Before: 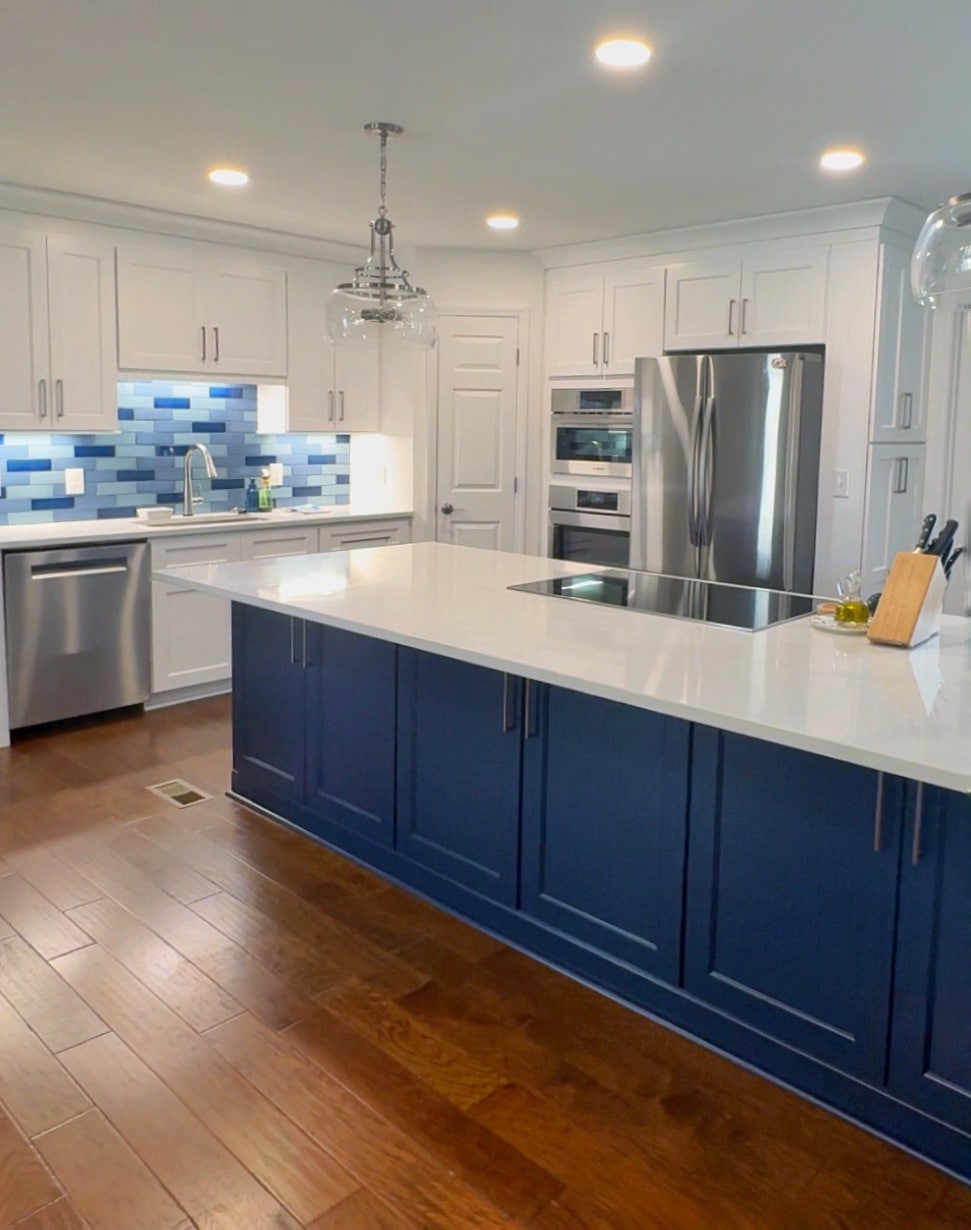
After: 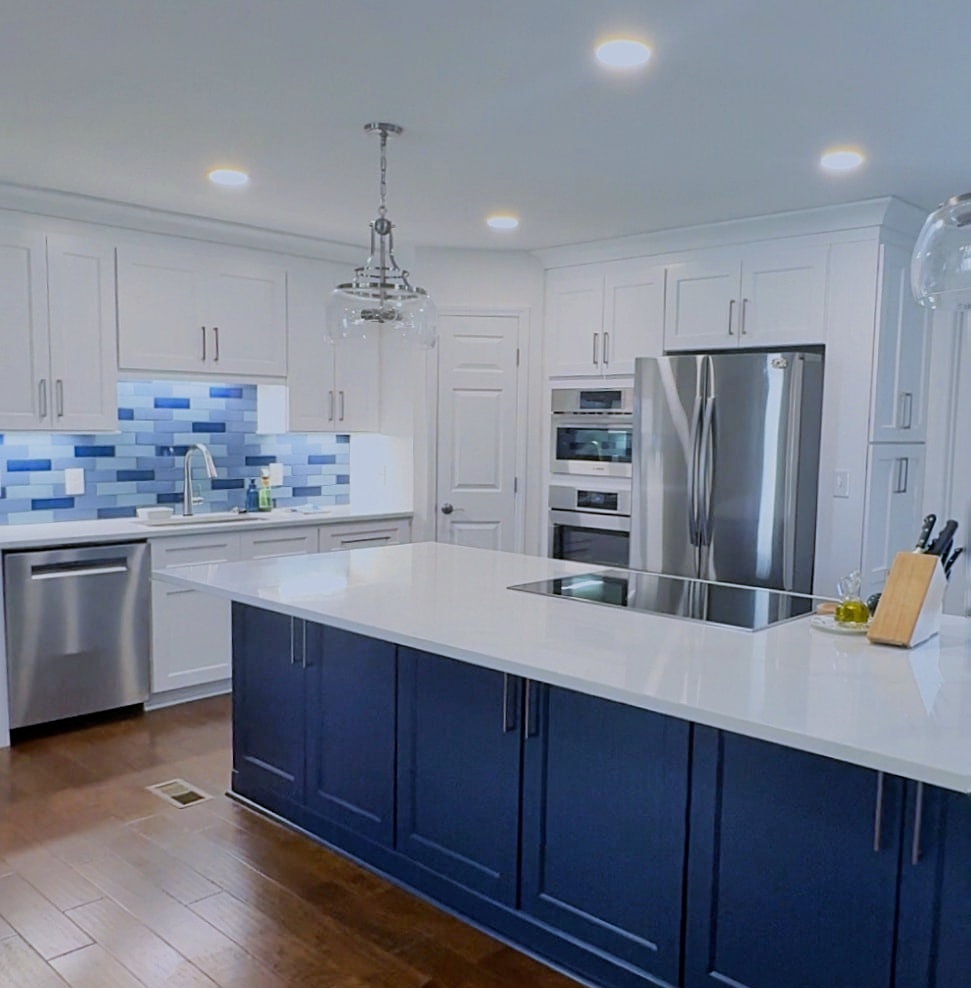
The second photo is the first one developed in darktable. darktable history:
crop: bottom 19.644%
white balance: red 0.926, green 1.003, blue 1.133
filmic rgb: black relative exposure -7.65 EV, white relative exposure 4.56 EV, hardness 3.61
sharpen: radius 2.529, amount 0.323
